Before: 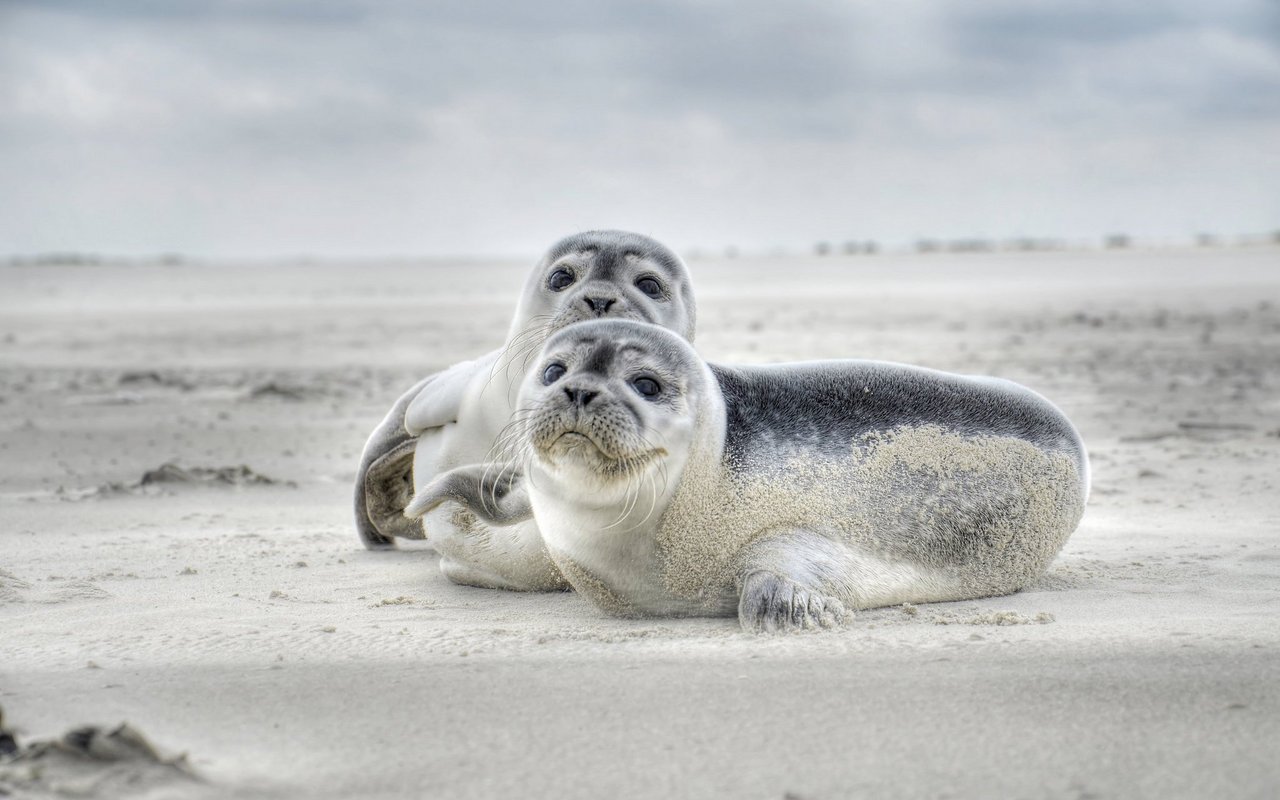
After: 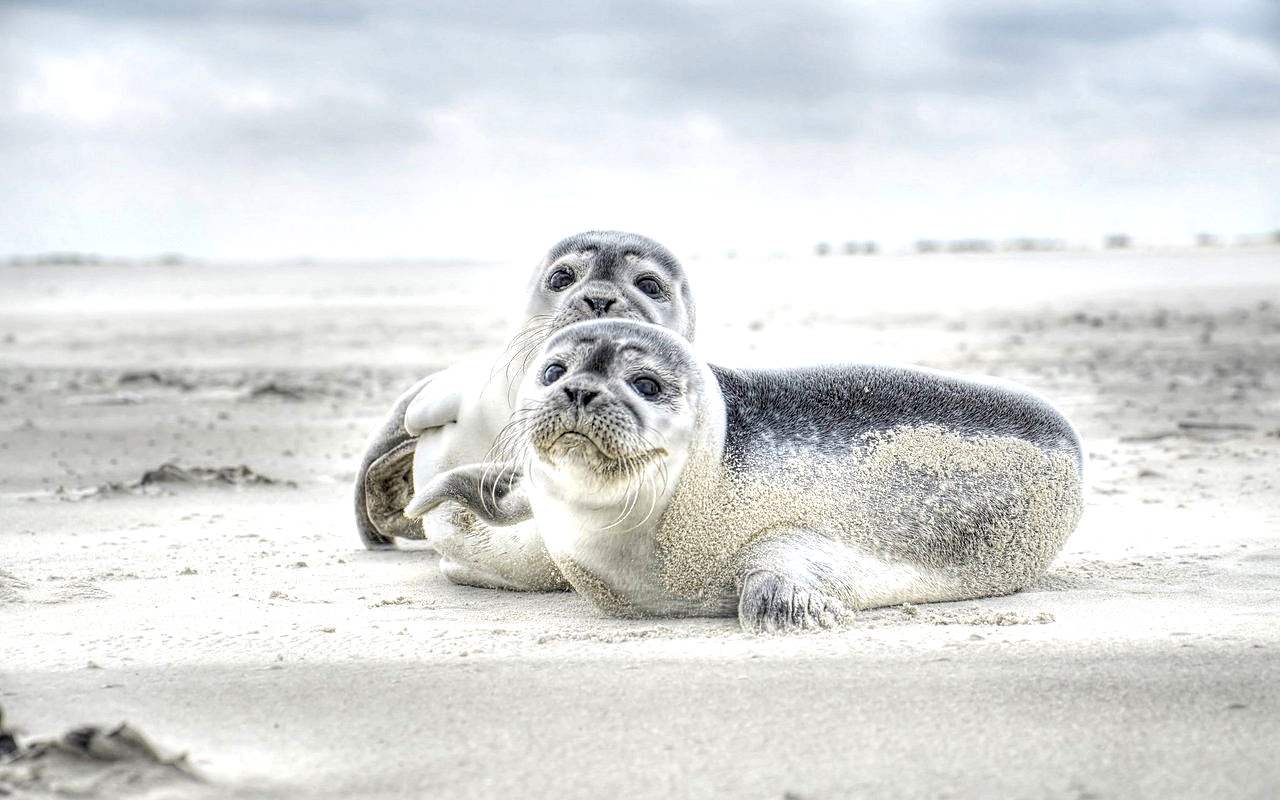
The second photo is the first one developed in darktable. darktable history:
sharpen: on, module defaults
exposure: black level correction 0.001, exposure 0.498 EV, compensate highlight preservation false
local contrast: on, module defaults
